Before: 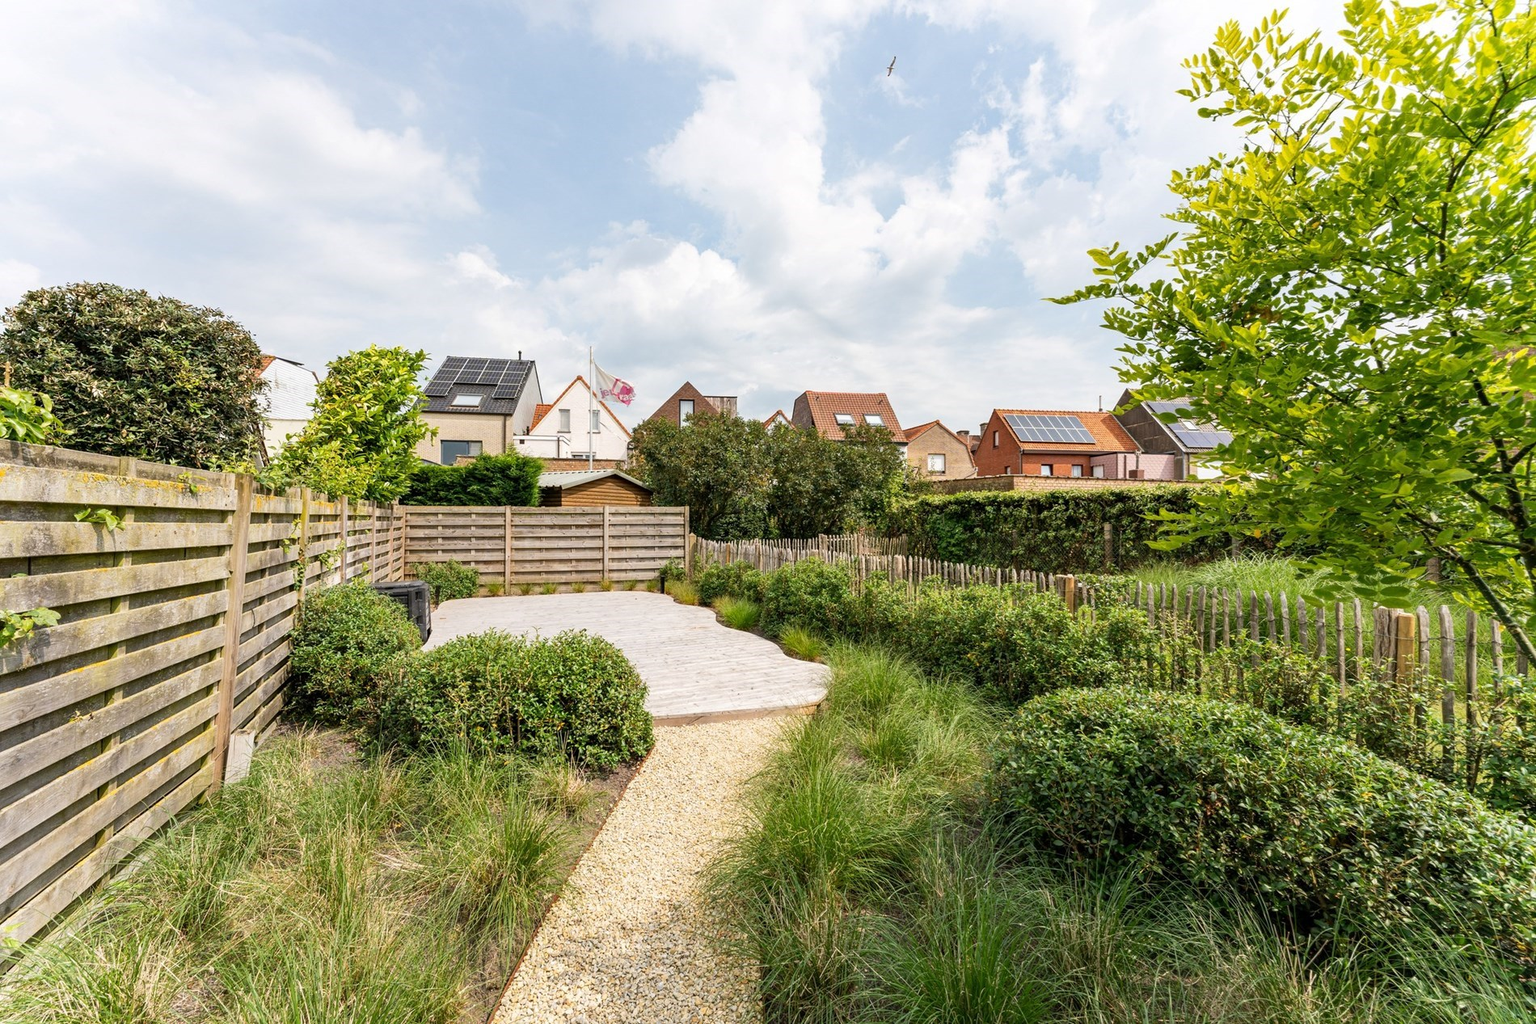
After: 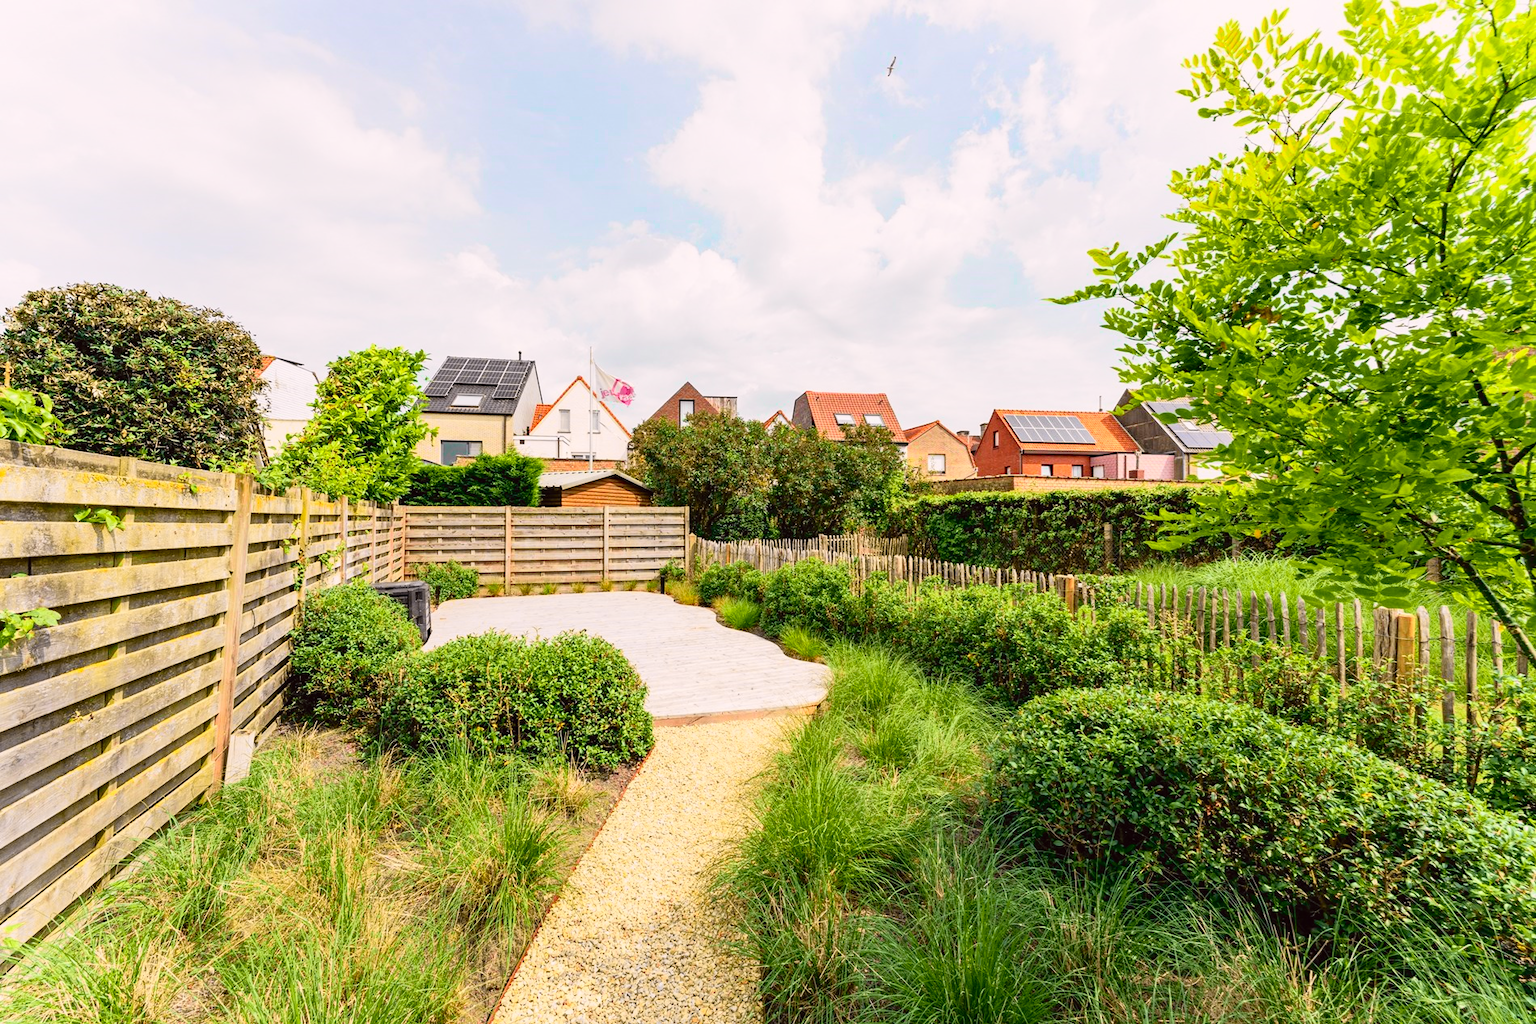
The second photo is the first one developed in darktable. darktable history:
tone curve: curves: ch0 [(0, 0.012) (0.144, 0.137) (0.326, 0.386) (0.489, 0.573) (0.656, 0.763) (0.849, 0.902) (1, 0.974)]; ch1 [(0, 0) (0.366, 0.367) (0.475, 0.453) (0.487, 0.501) (0.519, 0.527) (0.544, 0.579) (0.562, 0.619) (0.622, 0.694) (1, 1)]; ch2 [(0, 0) (0.333, 0.346) (0.375, 0.375) (0.424, 0.43) (0.476, 0.492) (0.502, 0.503) (0.533, 0.541) (0.572, 0.615) (0.605, 0.656) (0.641, 0.709) (1, 1)], color space Lab, independent channels, preserve colors none
